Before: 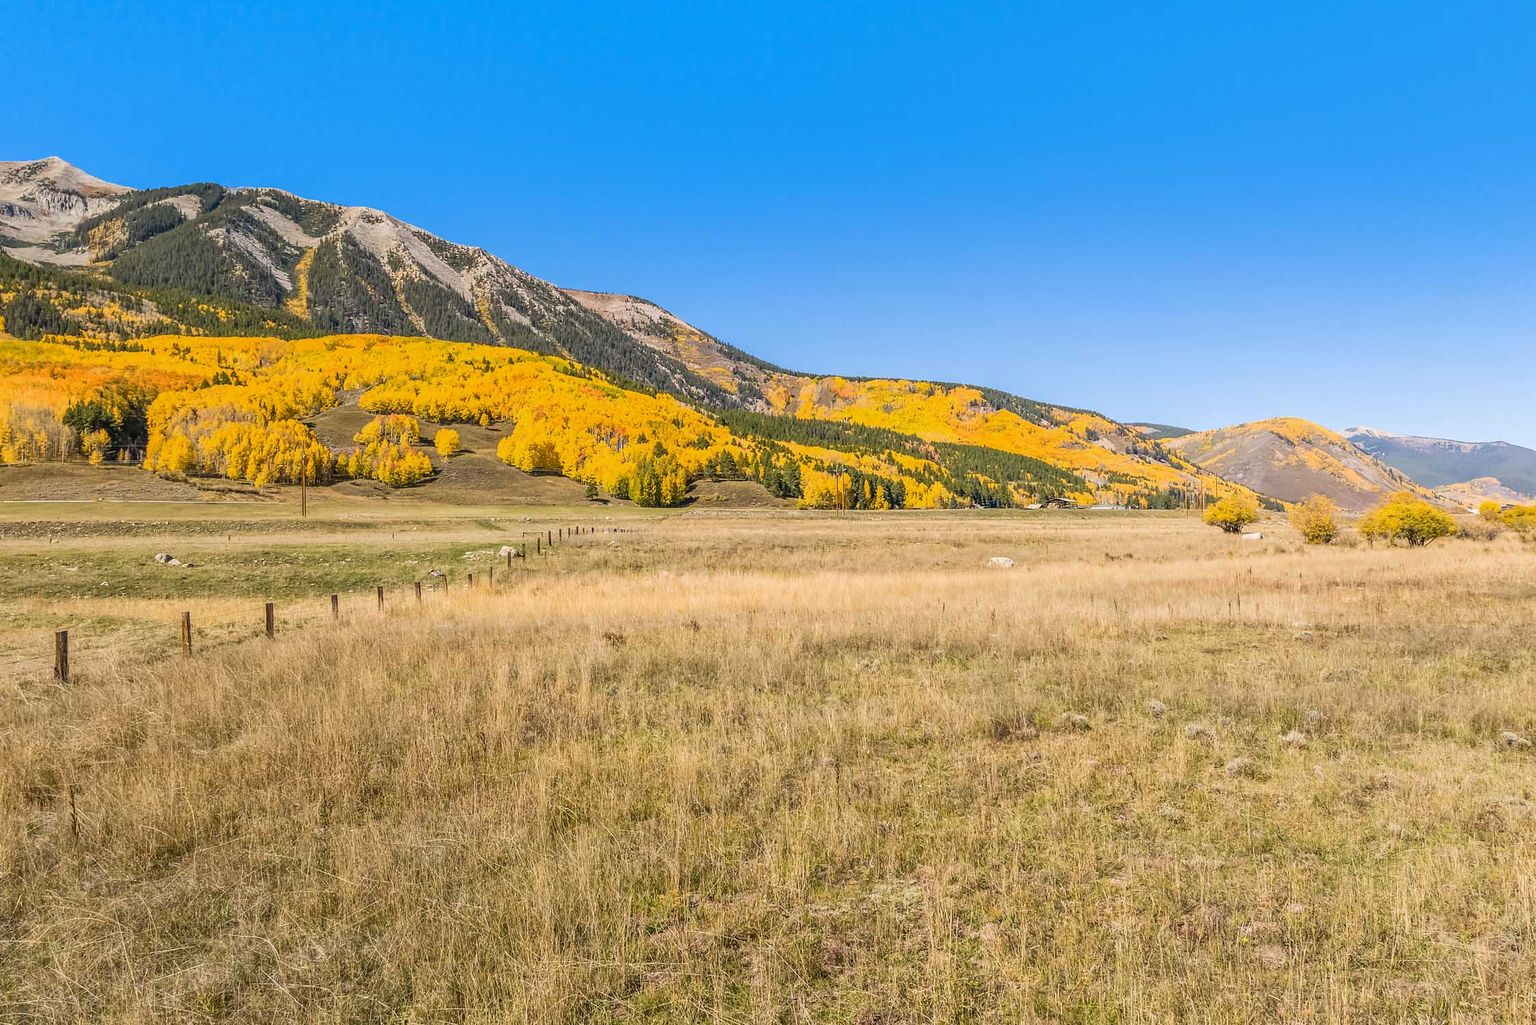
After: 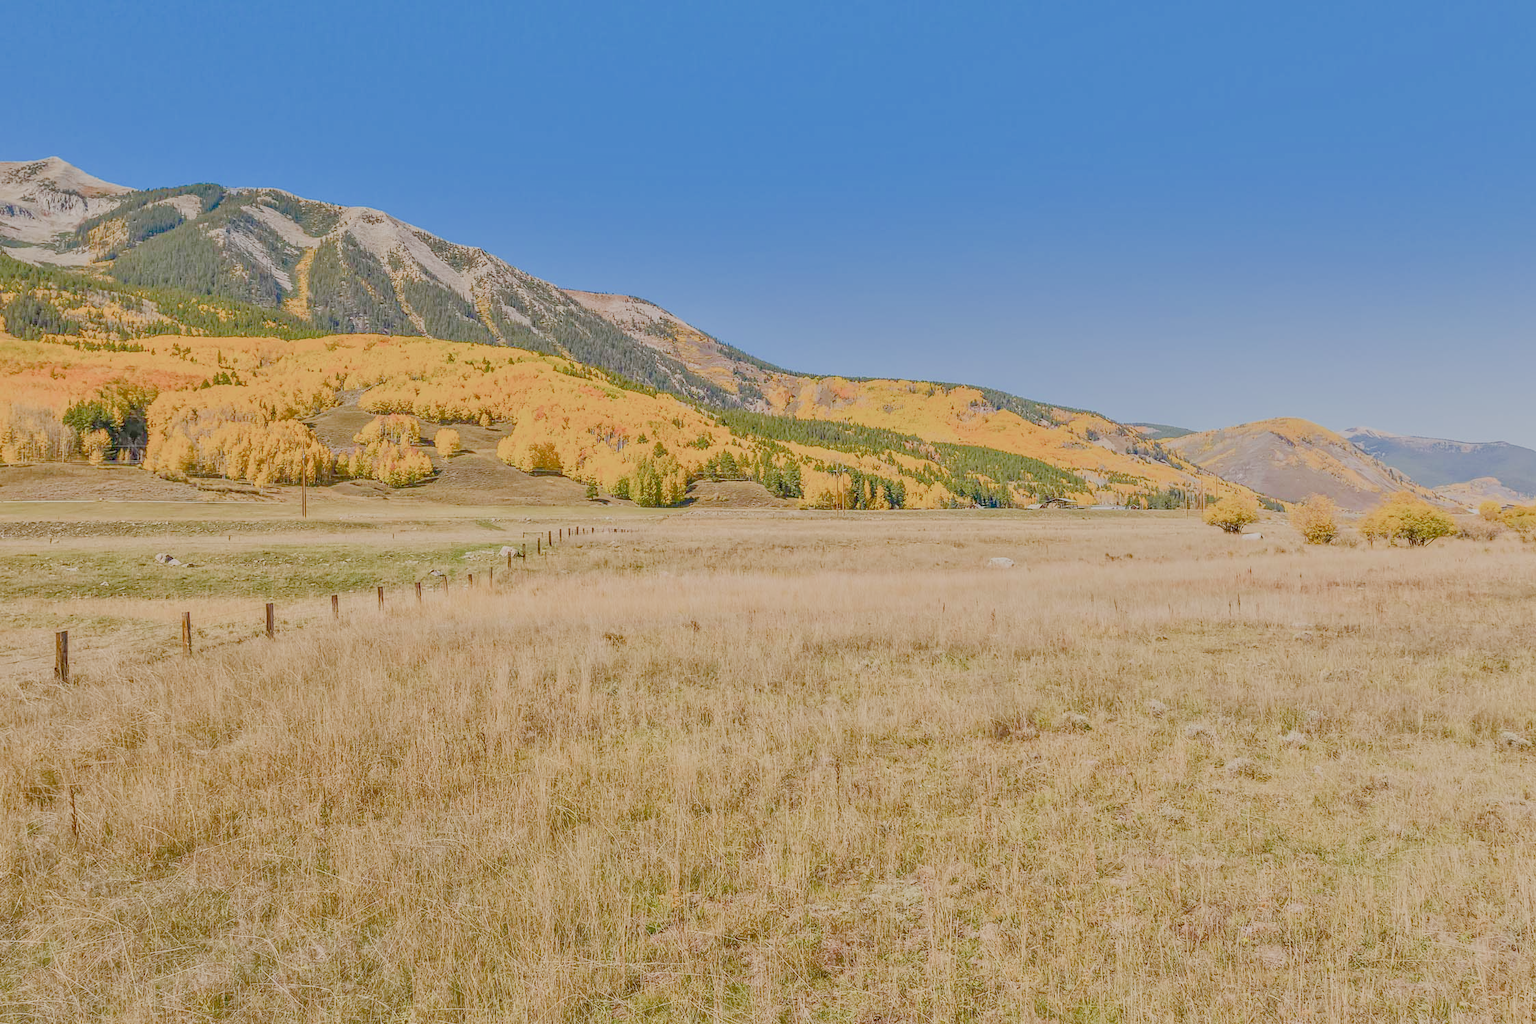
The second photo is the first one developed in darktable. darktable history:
tone equalizer: -8 EV 2 EV, -7 EV 2 EV, -6 EV 2 EV, -5 EV 2 EV, -4 EV 2 EV, -3 EV 1.5 EV, -2 EV 1 EV, -1 EV 0.5 EV
color balance rgb: shadows lift › chroma 1%, shadows lift › hue 113°, highlights gain › chroma 0.2%, highlights gain › hue 333°, perceptual saturation grading › global saturation 20%, perceptual saturation grading › highlights -50%, perceptual saturation grading › shadows 25%, contrast -20%
filmic rgb: black relative exposure -7.15 EV, white relative exposure 5.36 EV, hardness 3.02
